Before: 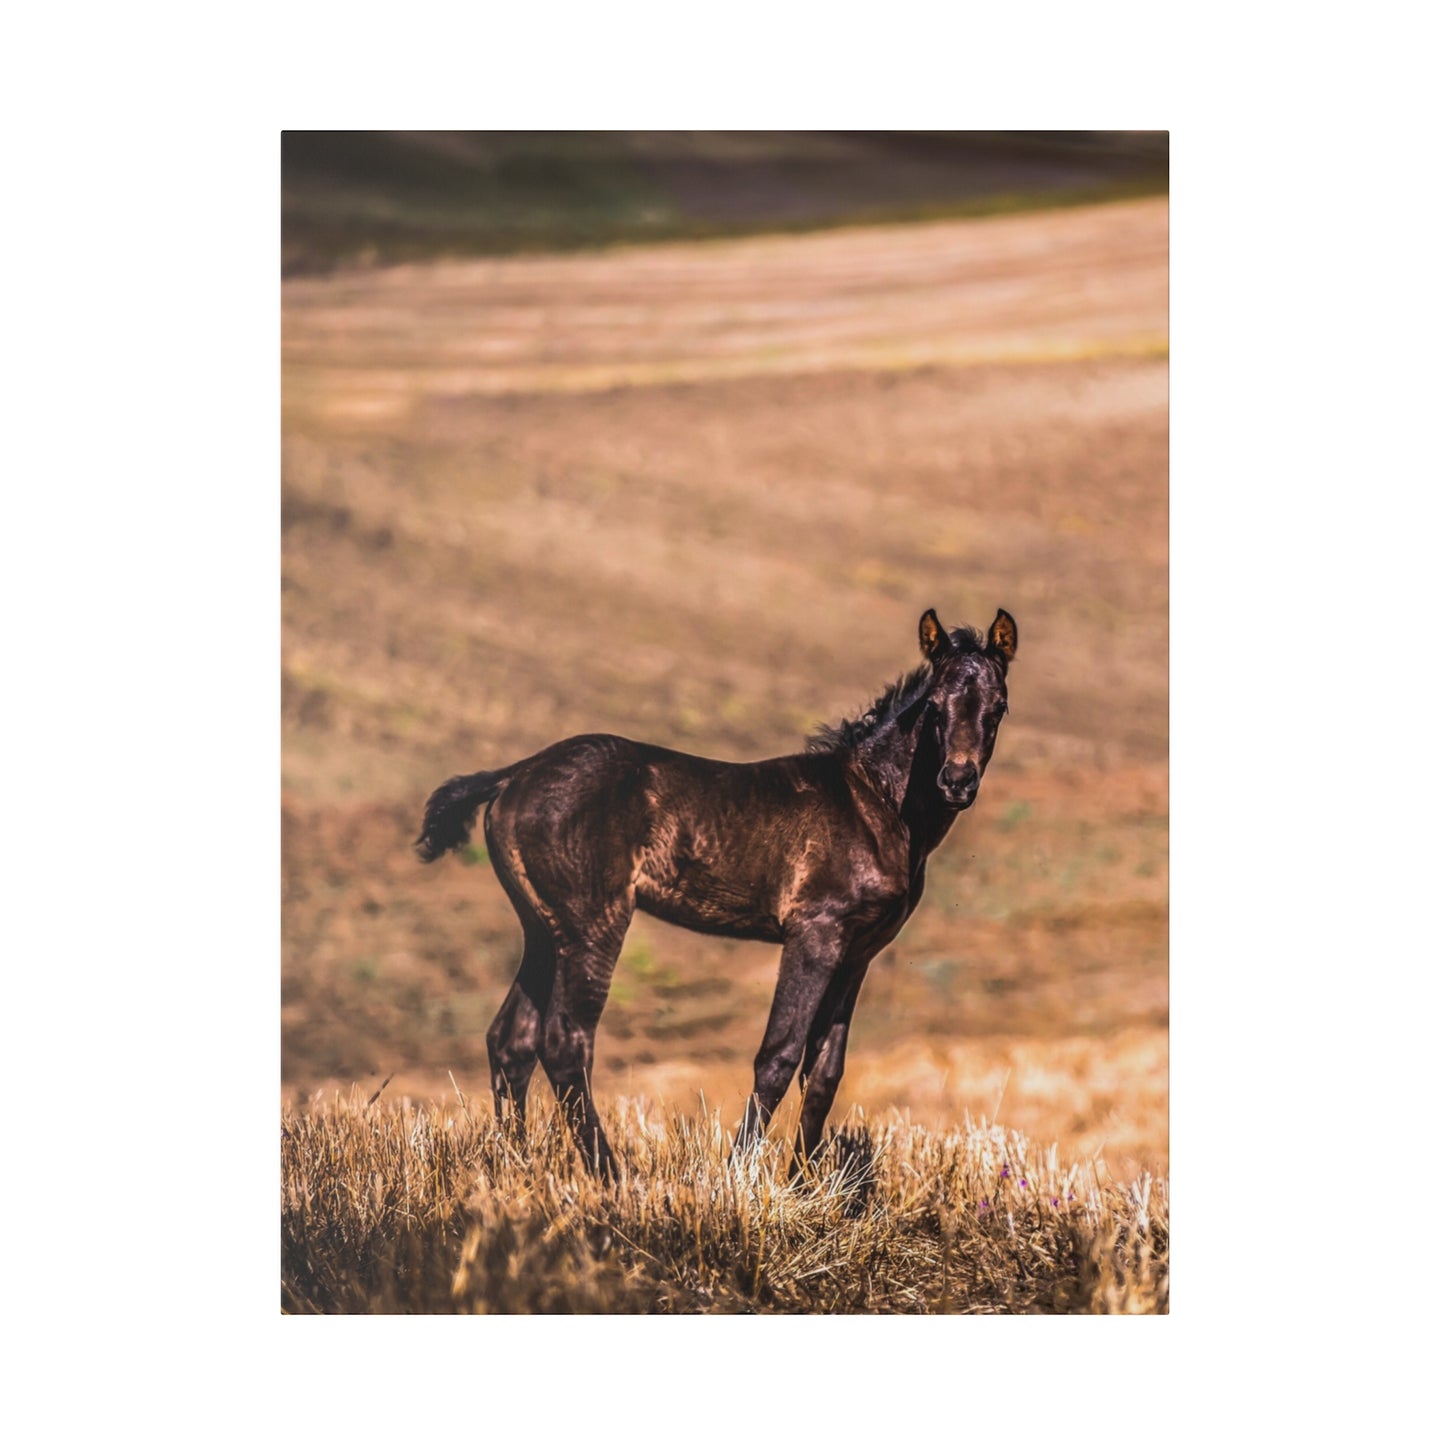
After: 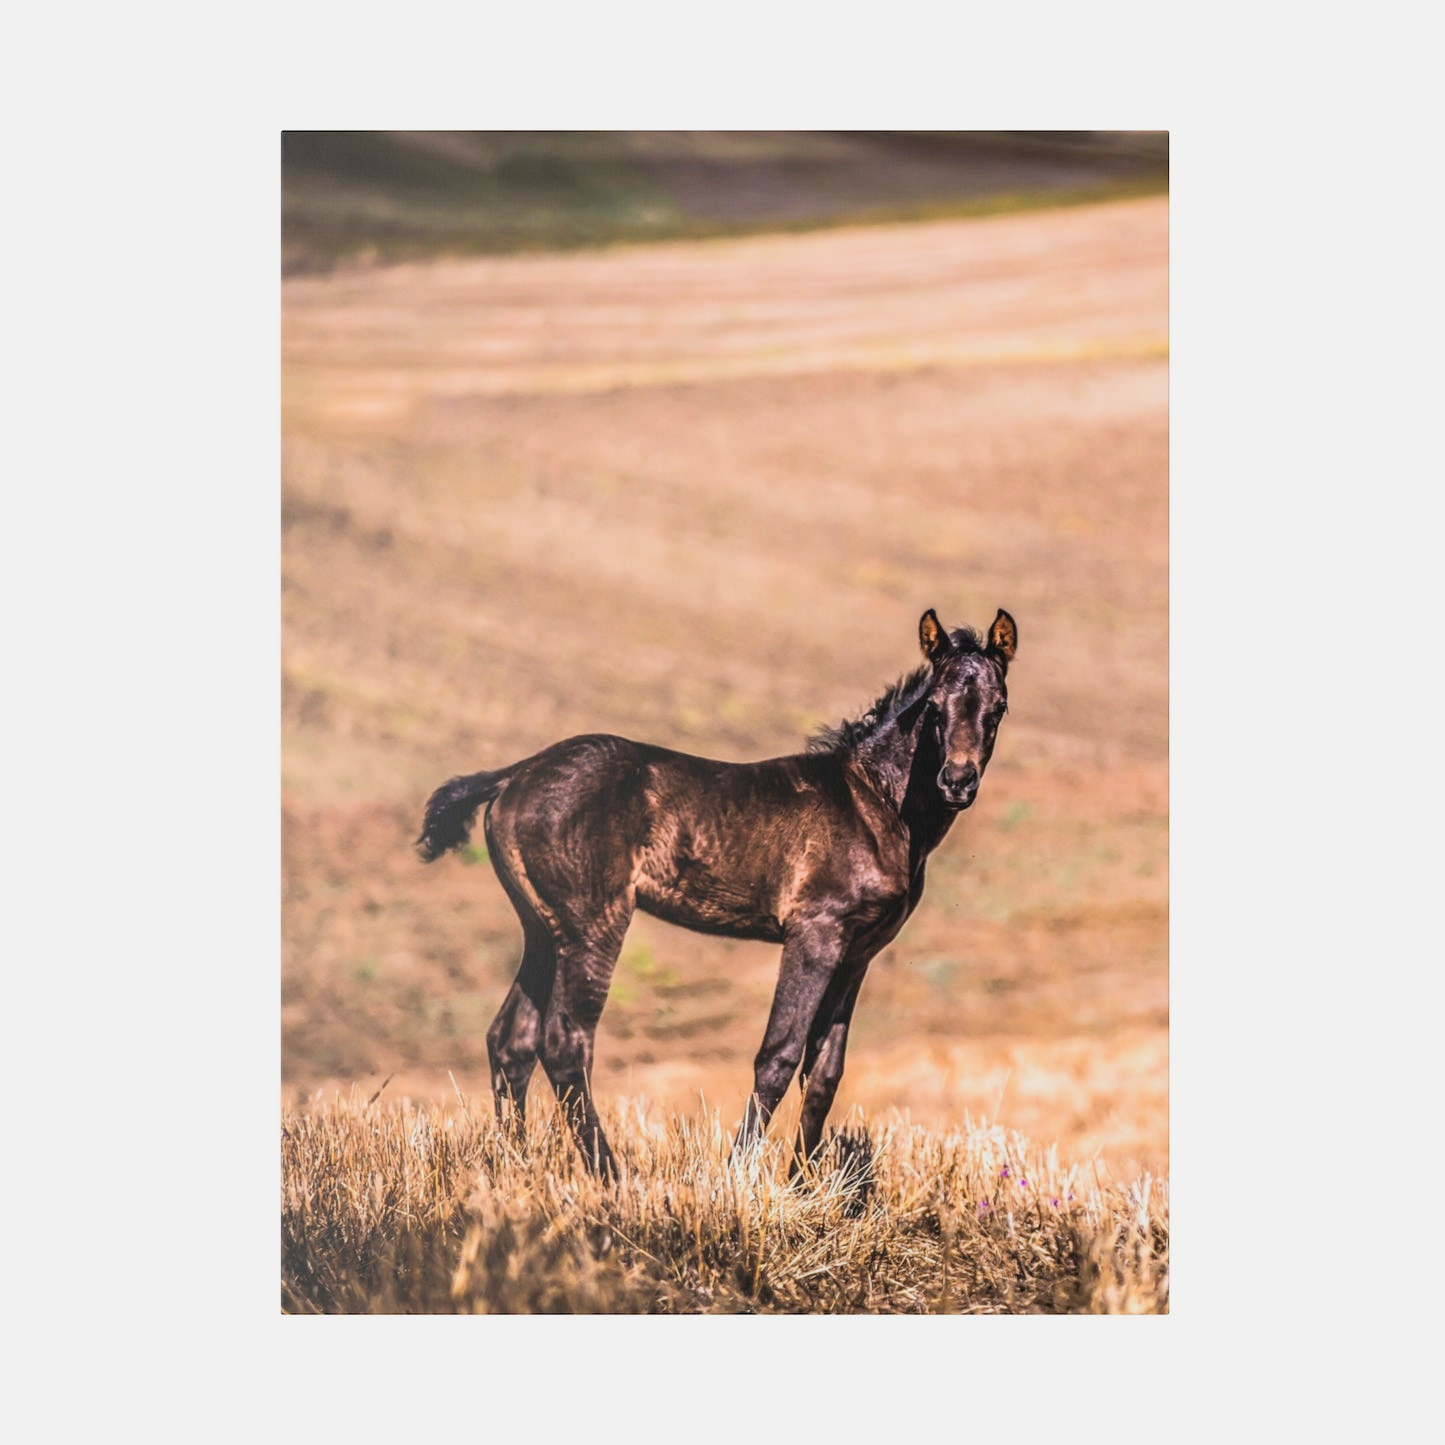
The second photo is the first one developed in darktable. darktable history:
exposure: exposure 1 EV, compensate highlight preservation false
filmic rgb: black relative exposure -7.65 EV, white relative exposure 4.56 EV, hardness 3.61
